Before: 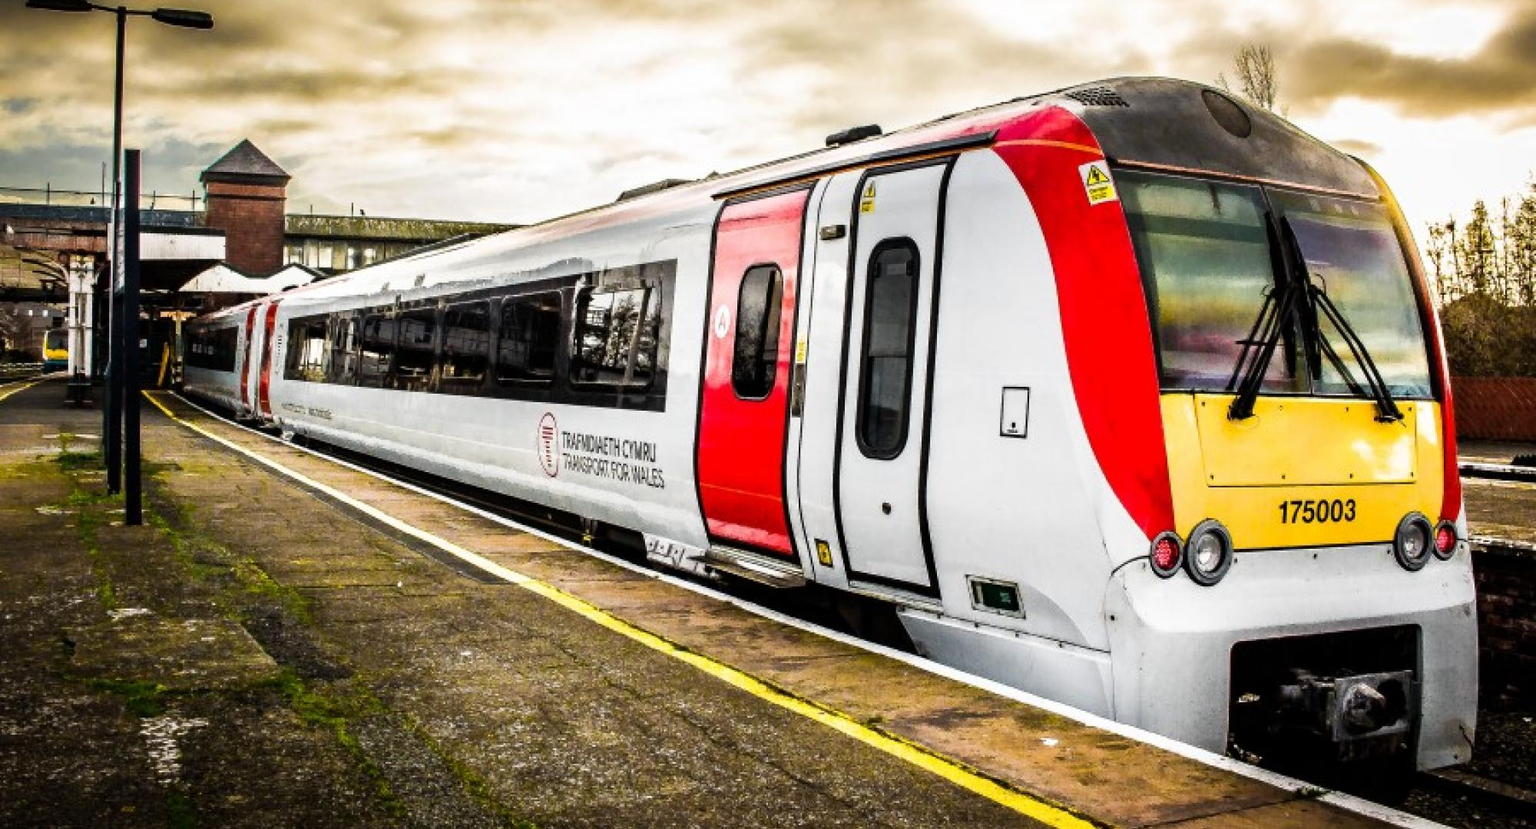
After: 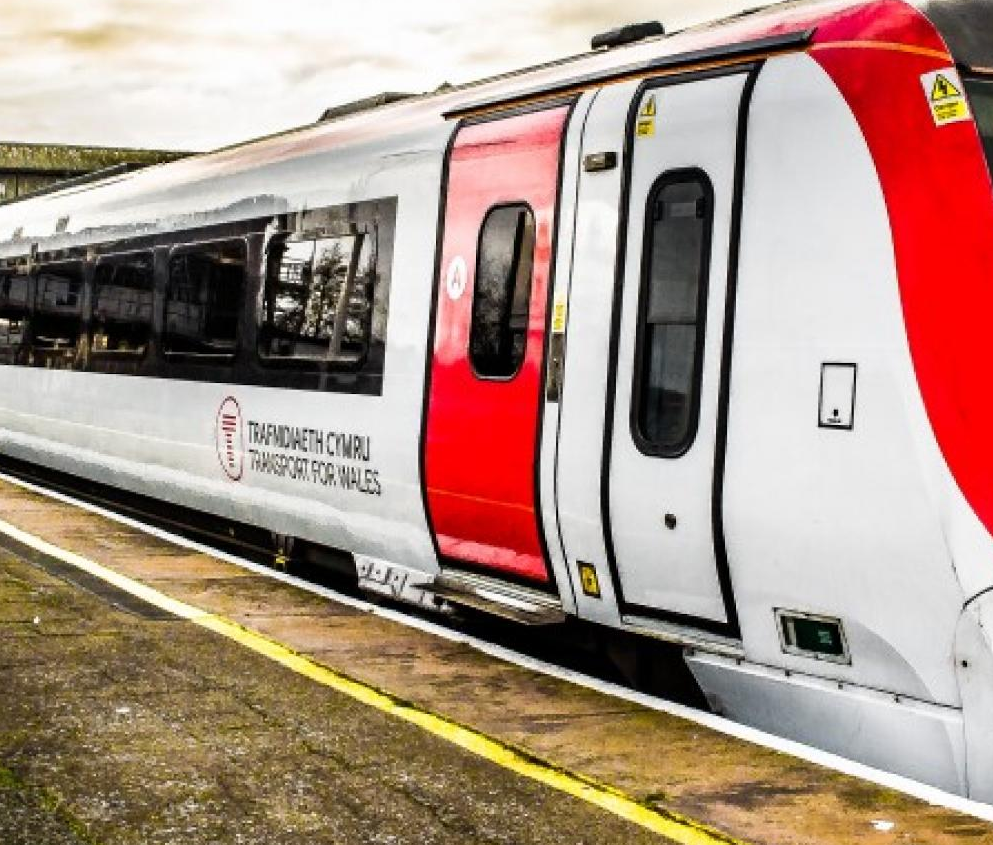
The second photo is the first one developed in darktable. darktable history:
crop and rotate: angle 0.013°, left 24.196%, top 13.065%, right 26.106%, bottom 8.619%
